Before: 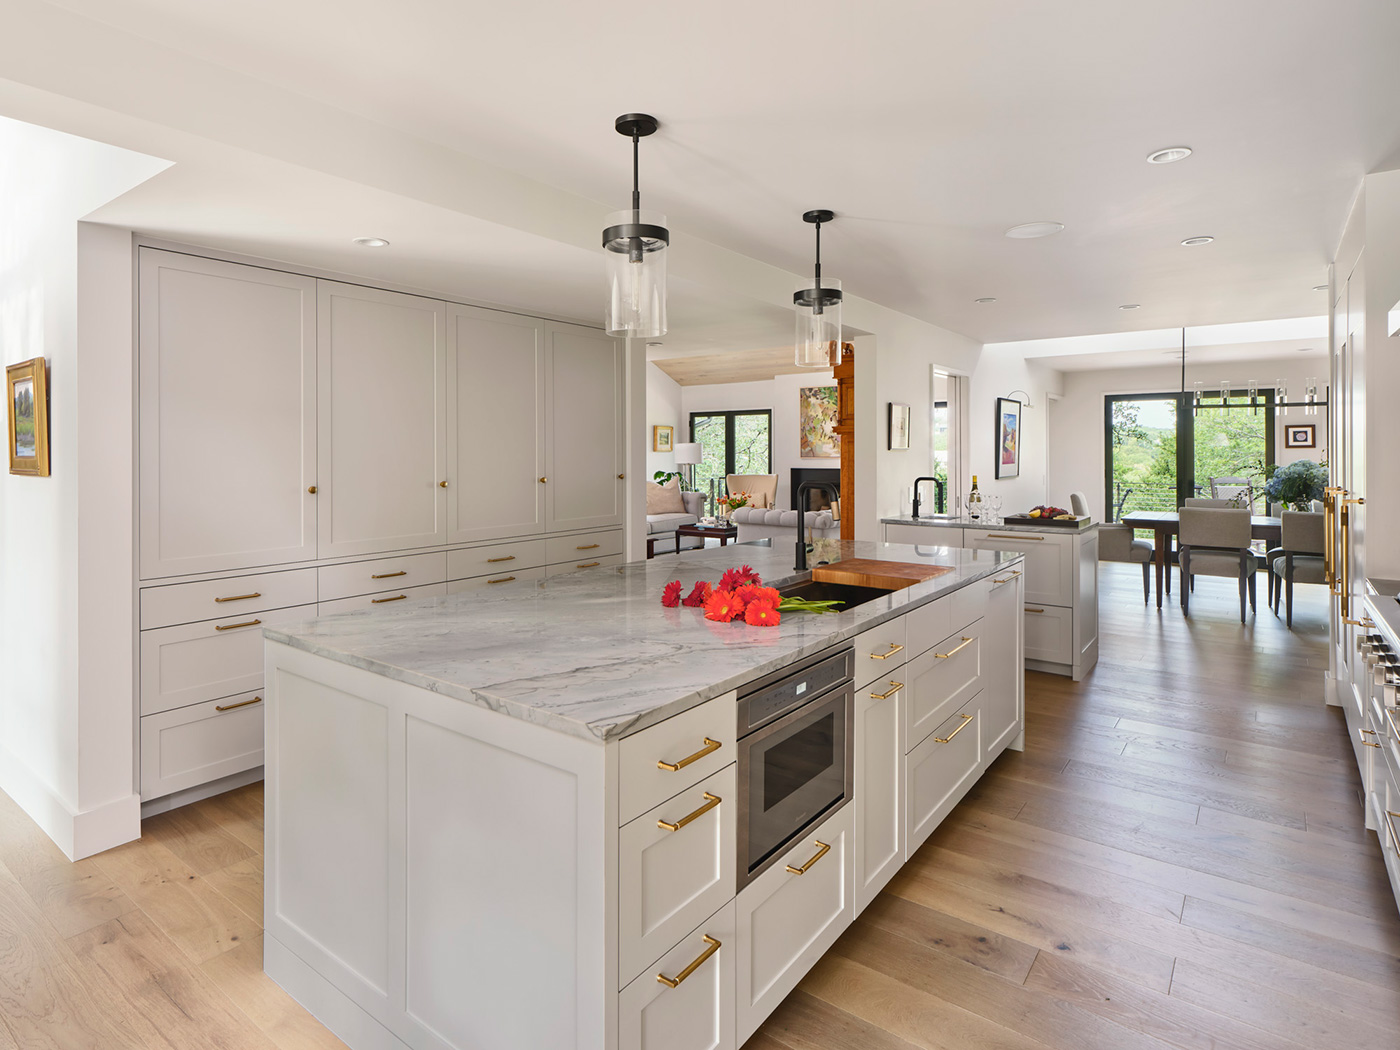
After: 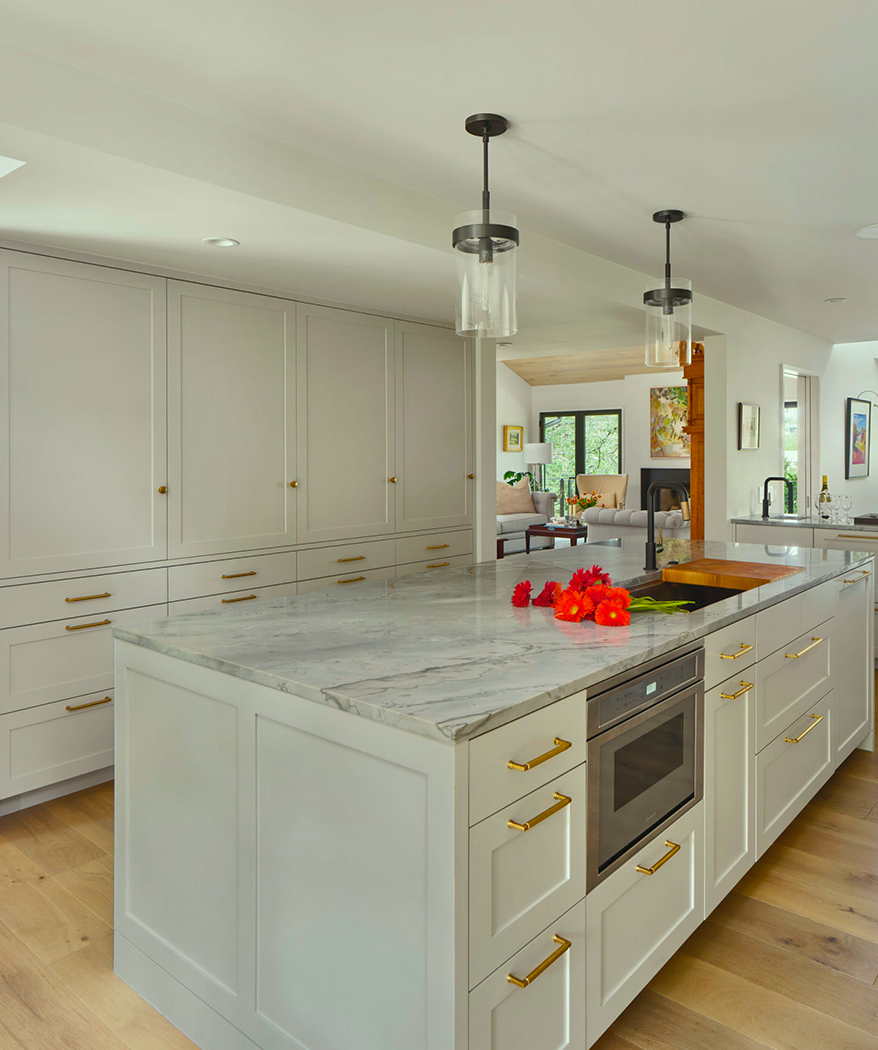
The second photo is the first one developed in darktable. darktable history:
crop: left 10.742%, right 26.516%
color balance rgb: perceptual saturation grading › global saturation 30.01%, global vibrance 9.563%
shadows and highlights: highlights color adjustment 0.27%
color correction: highlights a* -8.43, highlights b* 3.36
